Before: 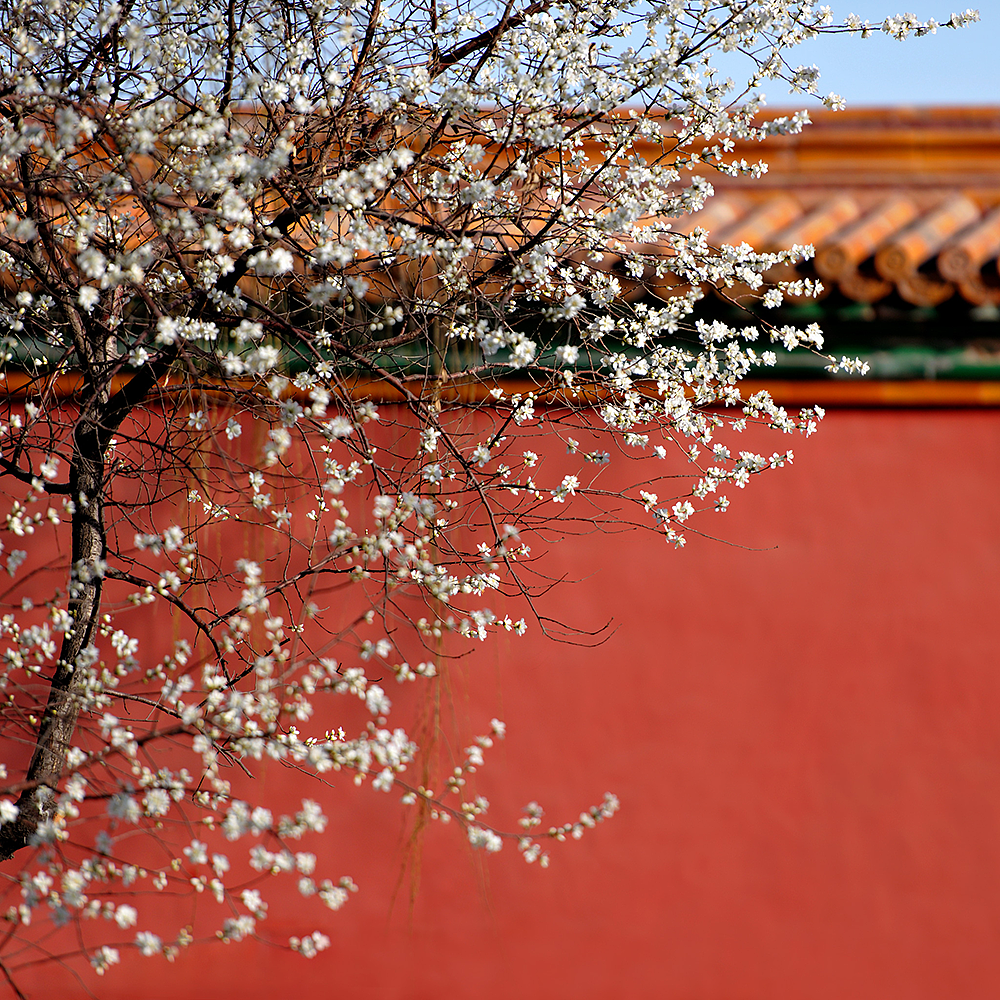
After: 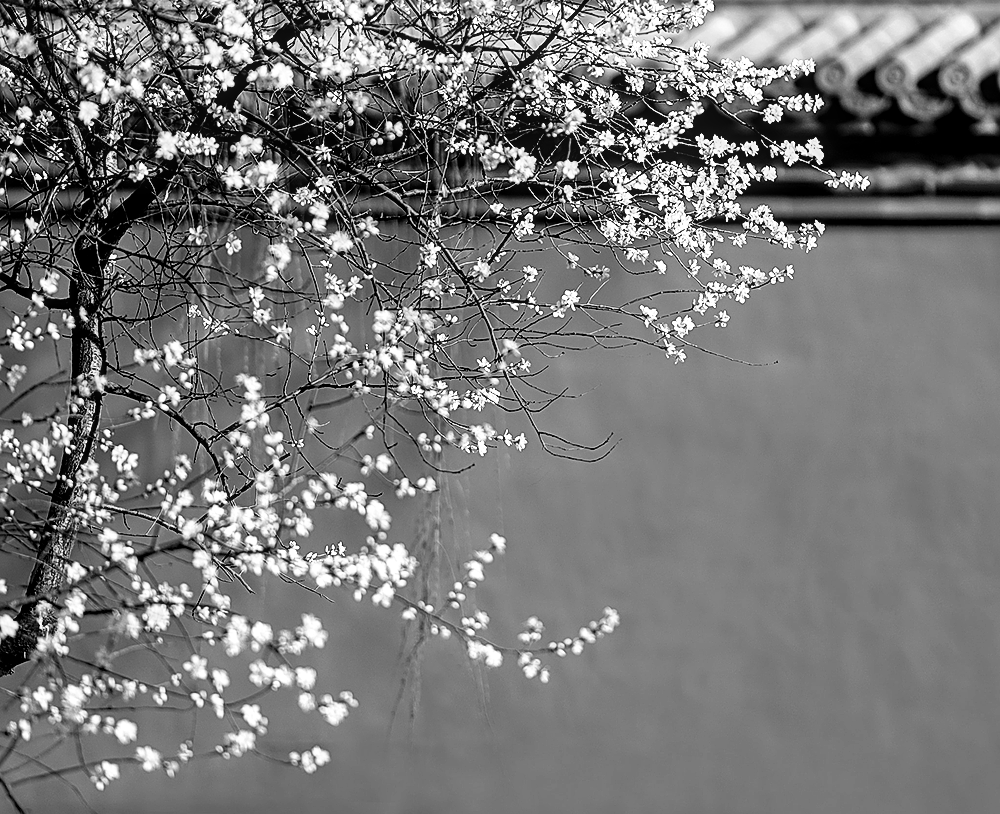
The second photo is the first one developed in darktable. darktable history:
sharpen: on, module defaults
local contrast: on, module defaults
monochrome: on, module defaults
base curve: curves: ch0 [(0, 0) (0.028, 0.03) (0.121, 0.232) (0.46, 0.748) (0.859, 0.968) (1, 1)], preserve colors none
color balance rgb: linear chroma grading › global chroma 9%, perceptual saturation grading › global saturation 36%, perceptual brilliance grading › global brilliance 15%, perceptual brilliance grading › shadows -35%, global vibrance 15%
crop and rotate: top 18.507%
tone equalizer: -7 EV 0.13 EV, smoothing diameter 25%, edges refinement/feathering 10, preserve details guided filter
